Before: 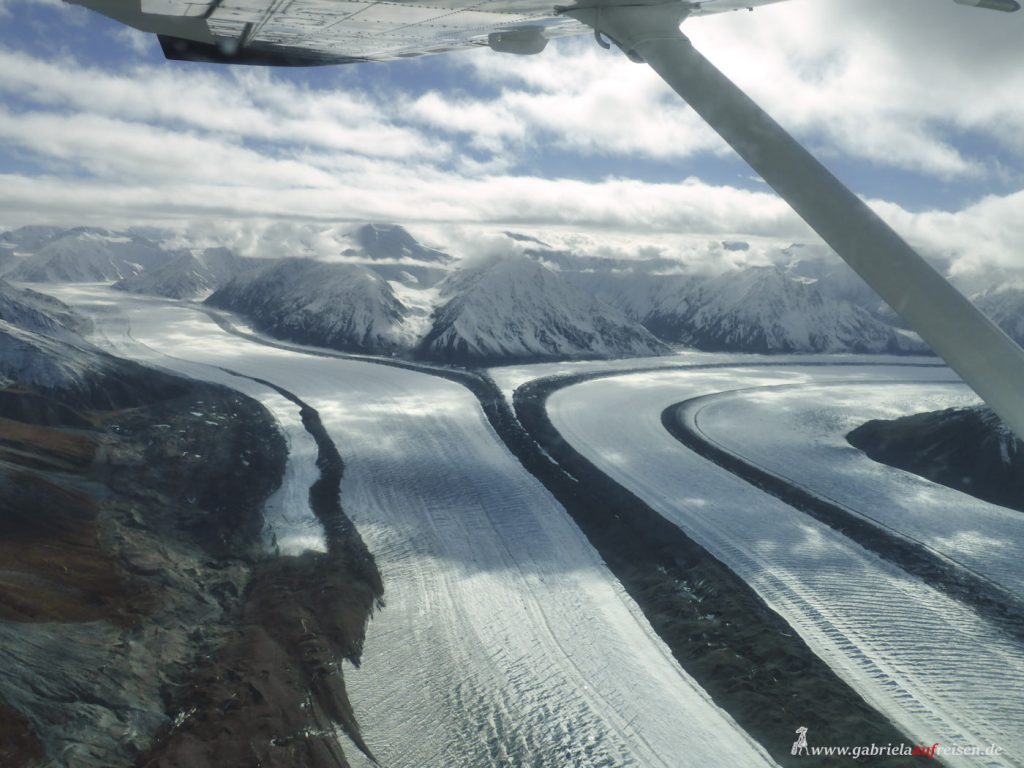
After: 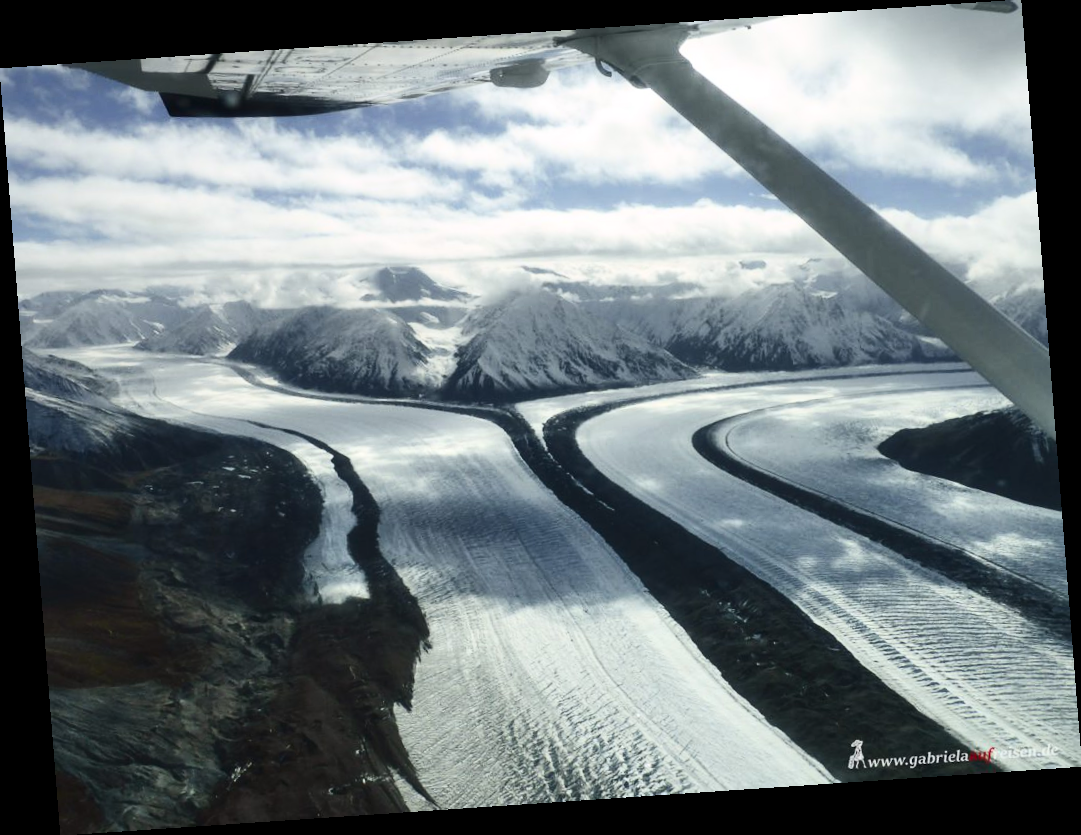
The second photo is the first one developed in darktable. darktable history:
rotate and perspective: rotation -4.2°, shear 0.006, automatic cropping off
contrast brightness saturation: contrast 0.28
